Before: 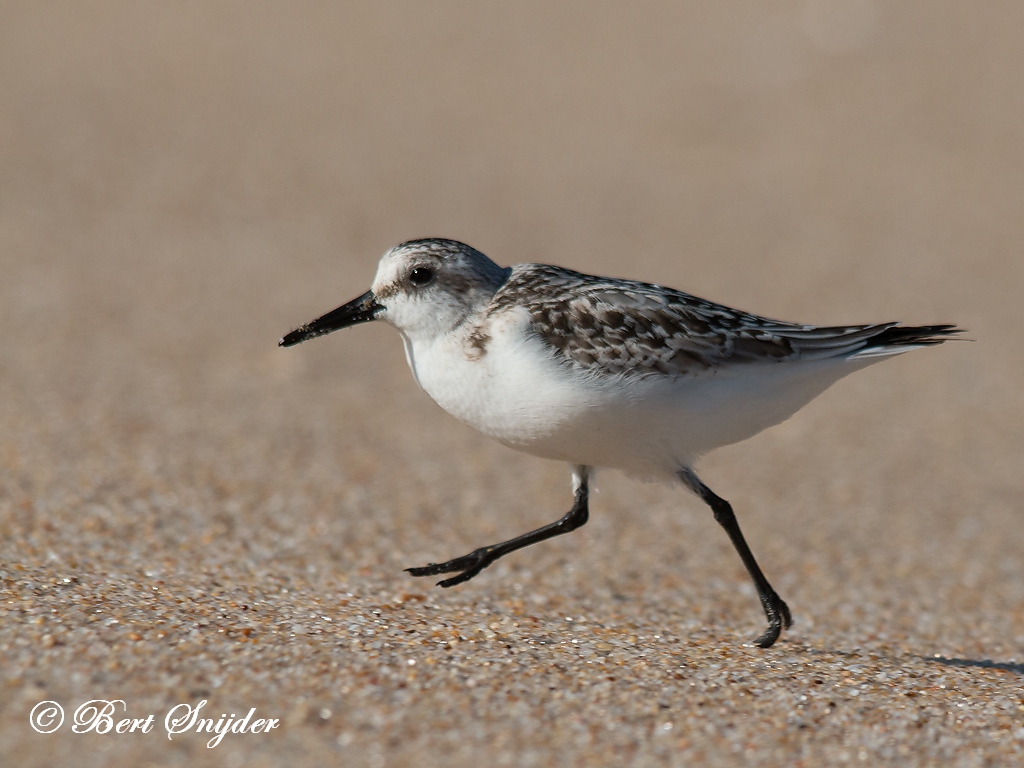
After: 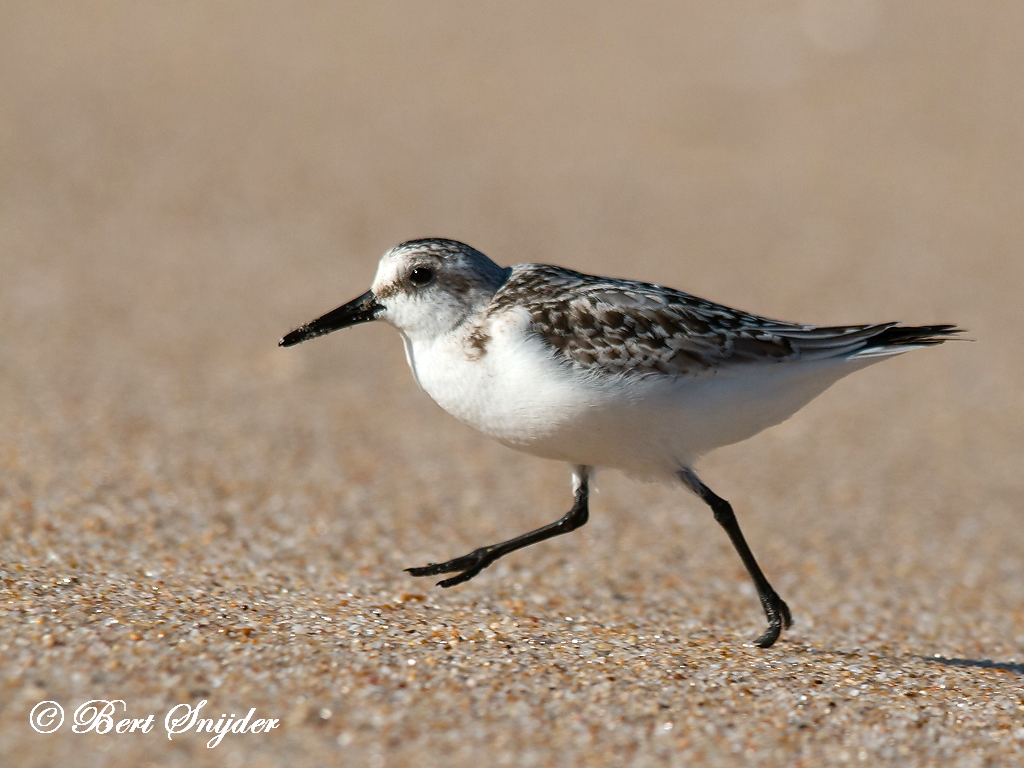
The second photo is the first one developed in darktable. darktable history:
color balance rgb: power › hue 329.74°, perceptual saturation grading › global saturation 20%, perceptual saturation grading › highlights -24.956%, perceptual saturation grading › shadows 25.266%, perceptual brilliance grading › highlights 8.312%, perceptual brilliance grading › mid-tones 4.066%, perceptual brilliance grading › shadows 1.958%, contrast 4.895%
